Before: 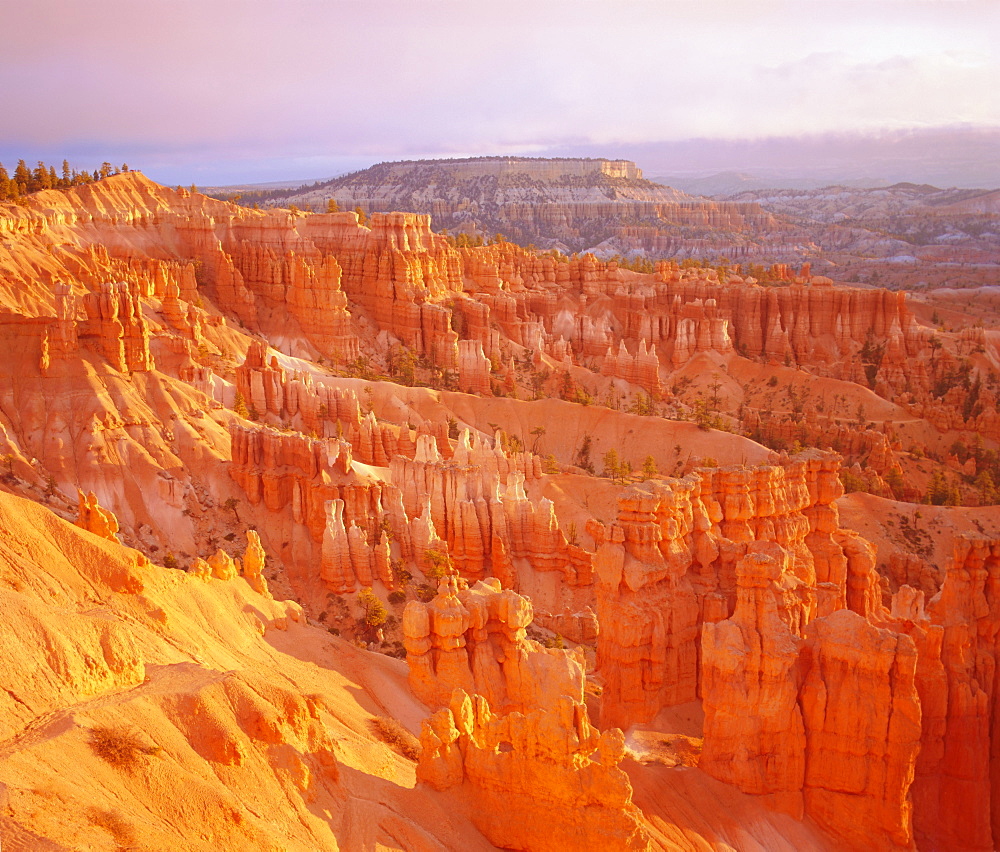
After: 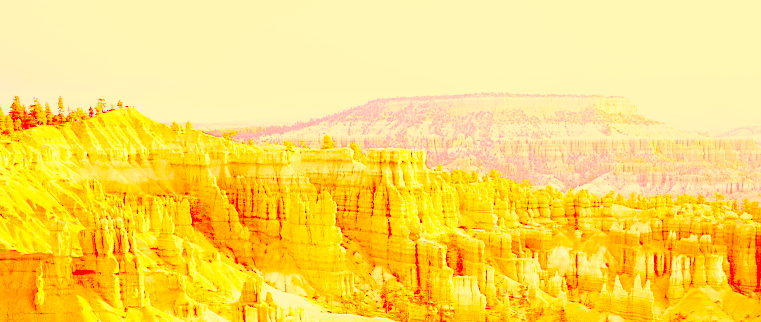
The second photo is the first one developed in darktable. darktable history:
contrast brightness saturation: contrast 0.201, brightness 0.161, saturation 0.218
color correction: highlights a* 9.68, highlights b* 38.69, shadows a* 14.32, shadows b* 3.49
crop: left 0.572%, top 7.627%, right 23.276%, bottom 54.512%
haze removal: compatibility mode true, adaptive false
base curve: curves: ch0 [(0, 0) (0.007, 0.004) (0.027, 0.03) (0.046, 0.07) (0.207, 0.54) (0.442, 0.872) (0.673, 0.972) (1, 1)], preserve colors none
exposure: black level correction -0.002, exposure 0.71 EV, compensate highlight preservation false
